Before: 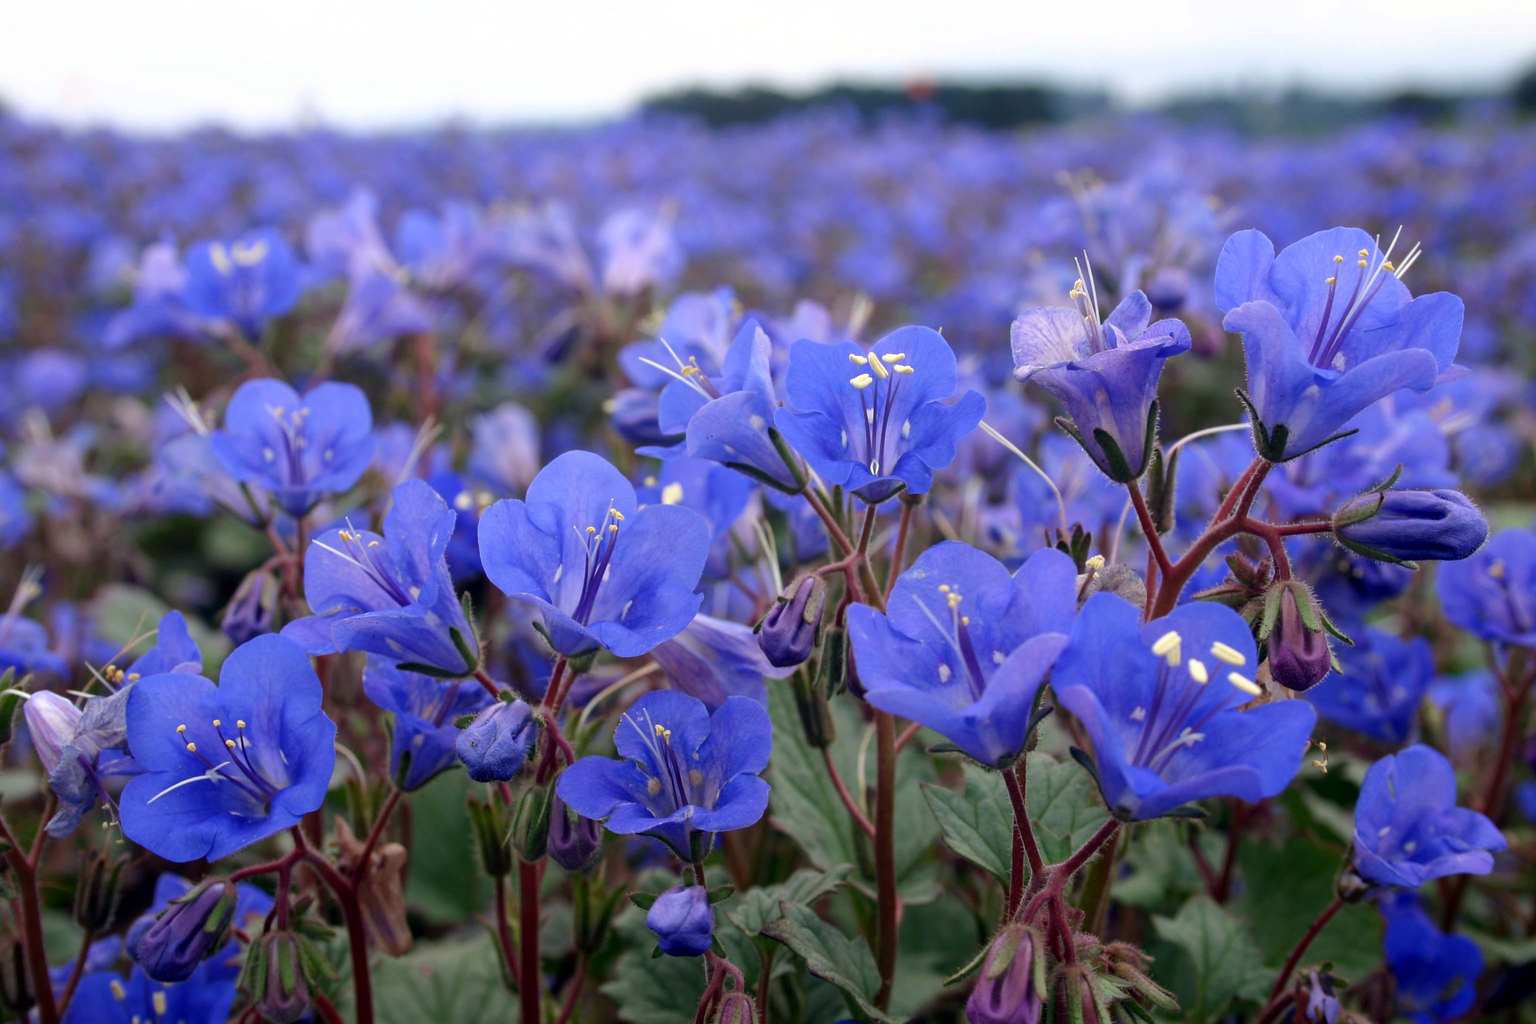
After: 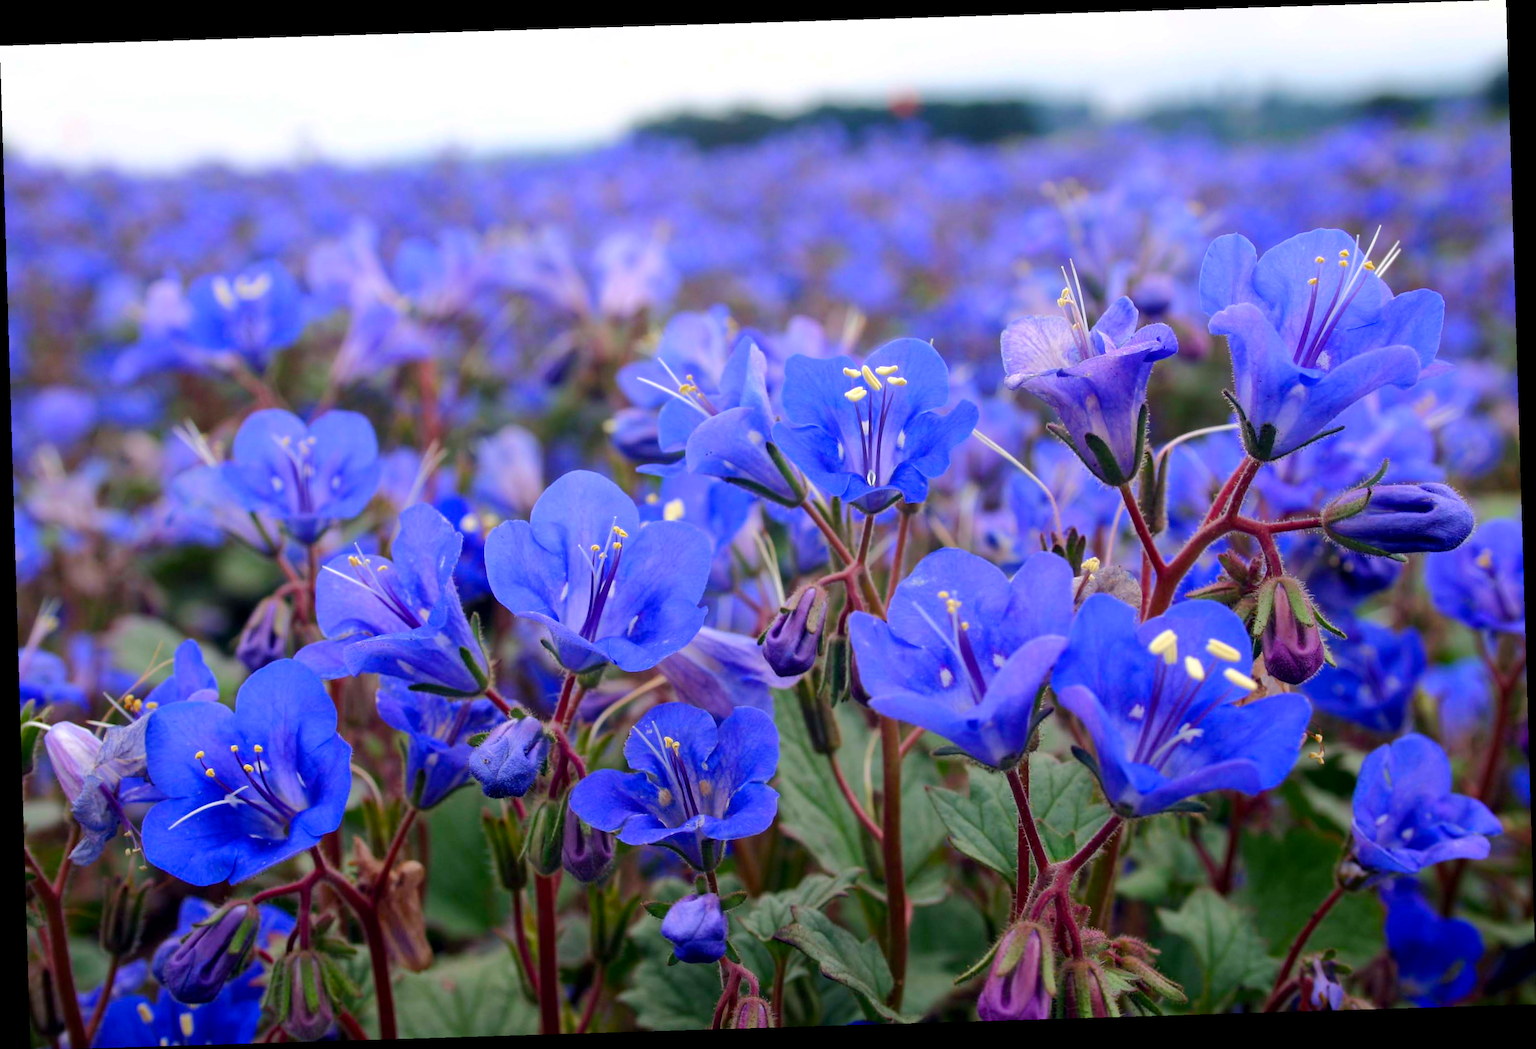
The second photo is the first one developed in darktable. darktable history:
color balance rgb: perceptual saturation grading › global saturation 25%, perceptual brilliance grading › mid-tones 10%, perceptual brilliance grading › shadows 15%, global vibrance 20%
rotate and perspective: rotation -1.75°, automatic cropping off
